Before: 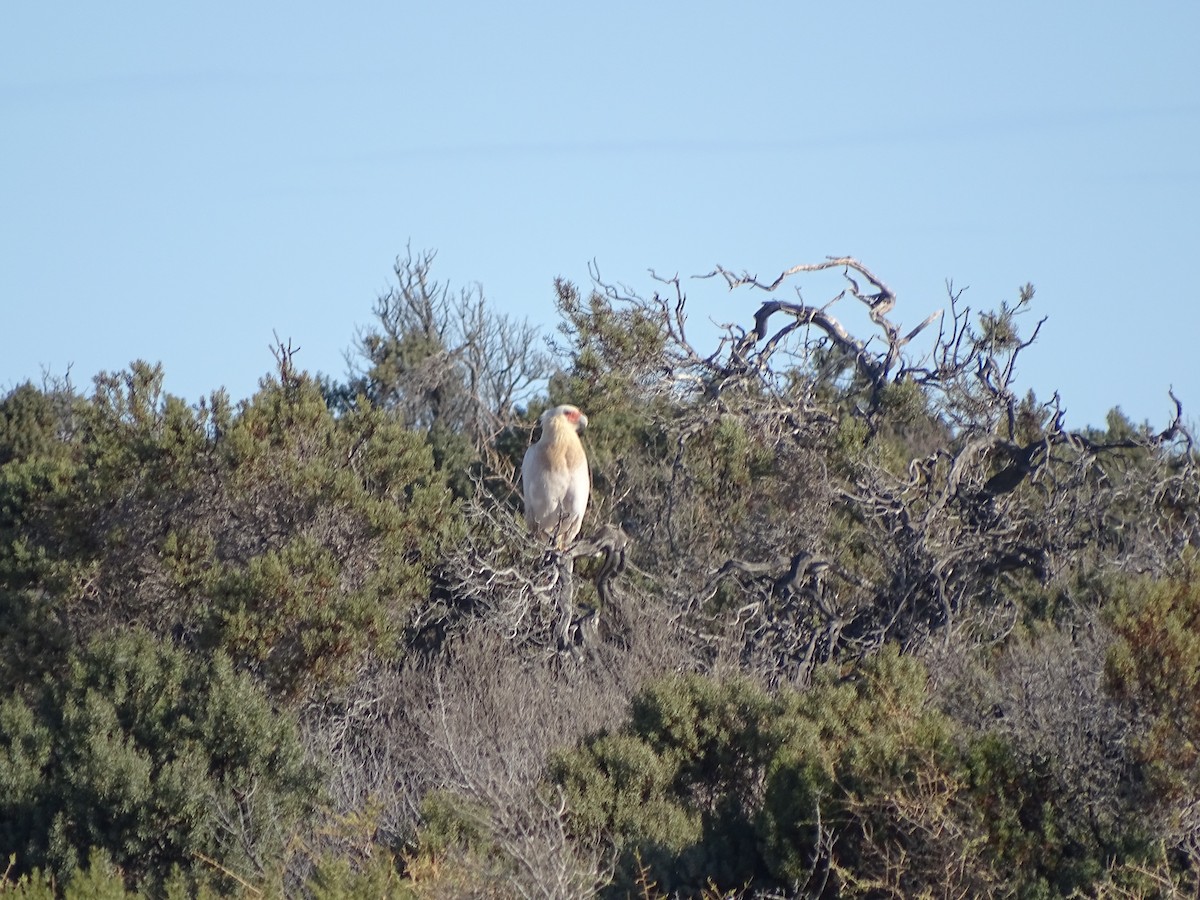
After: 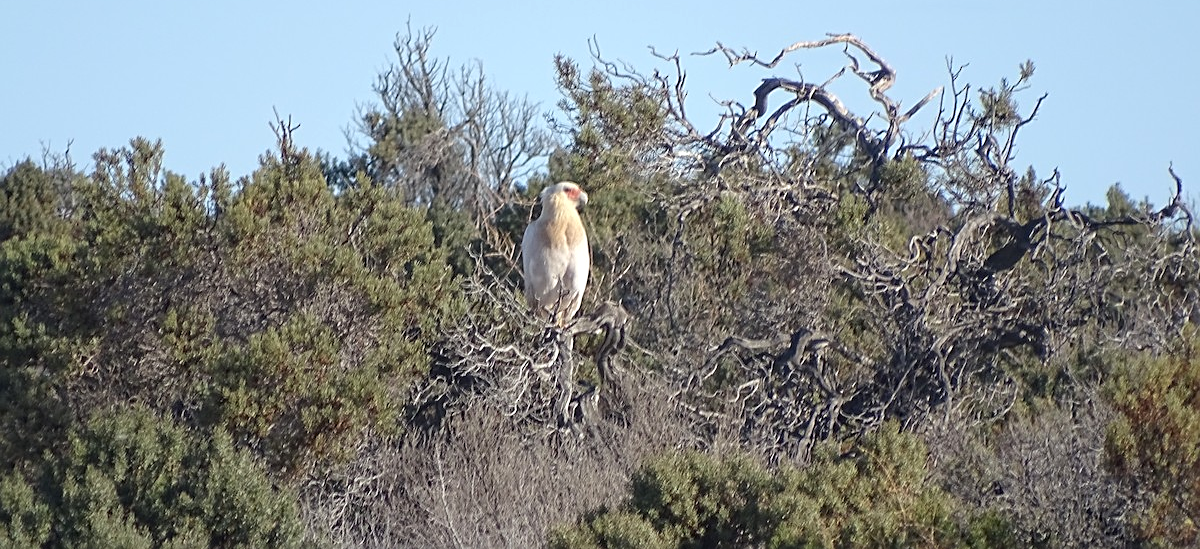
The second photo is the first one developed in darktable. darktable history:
exposure: exposure 0.124 EV, compensate highlight preservation false
crop and rotate: top 24.881%, bottom 14.058%
sharpen: on, module defaults
